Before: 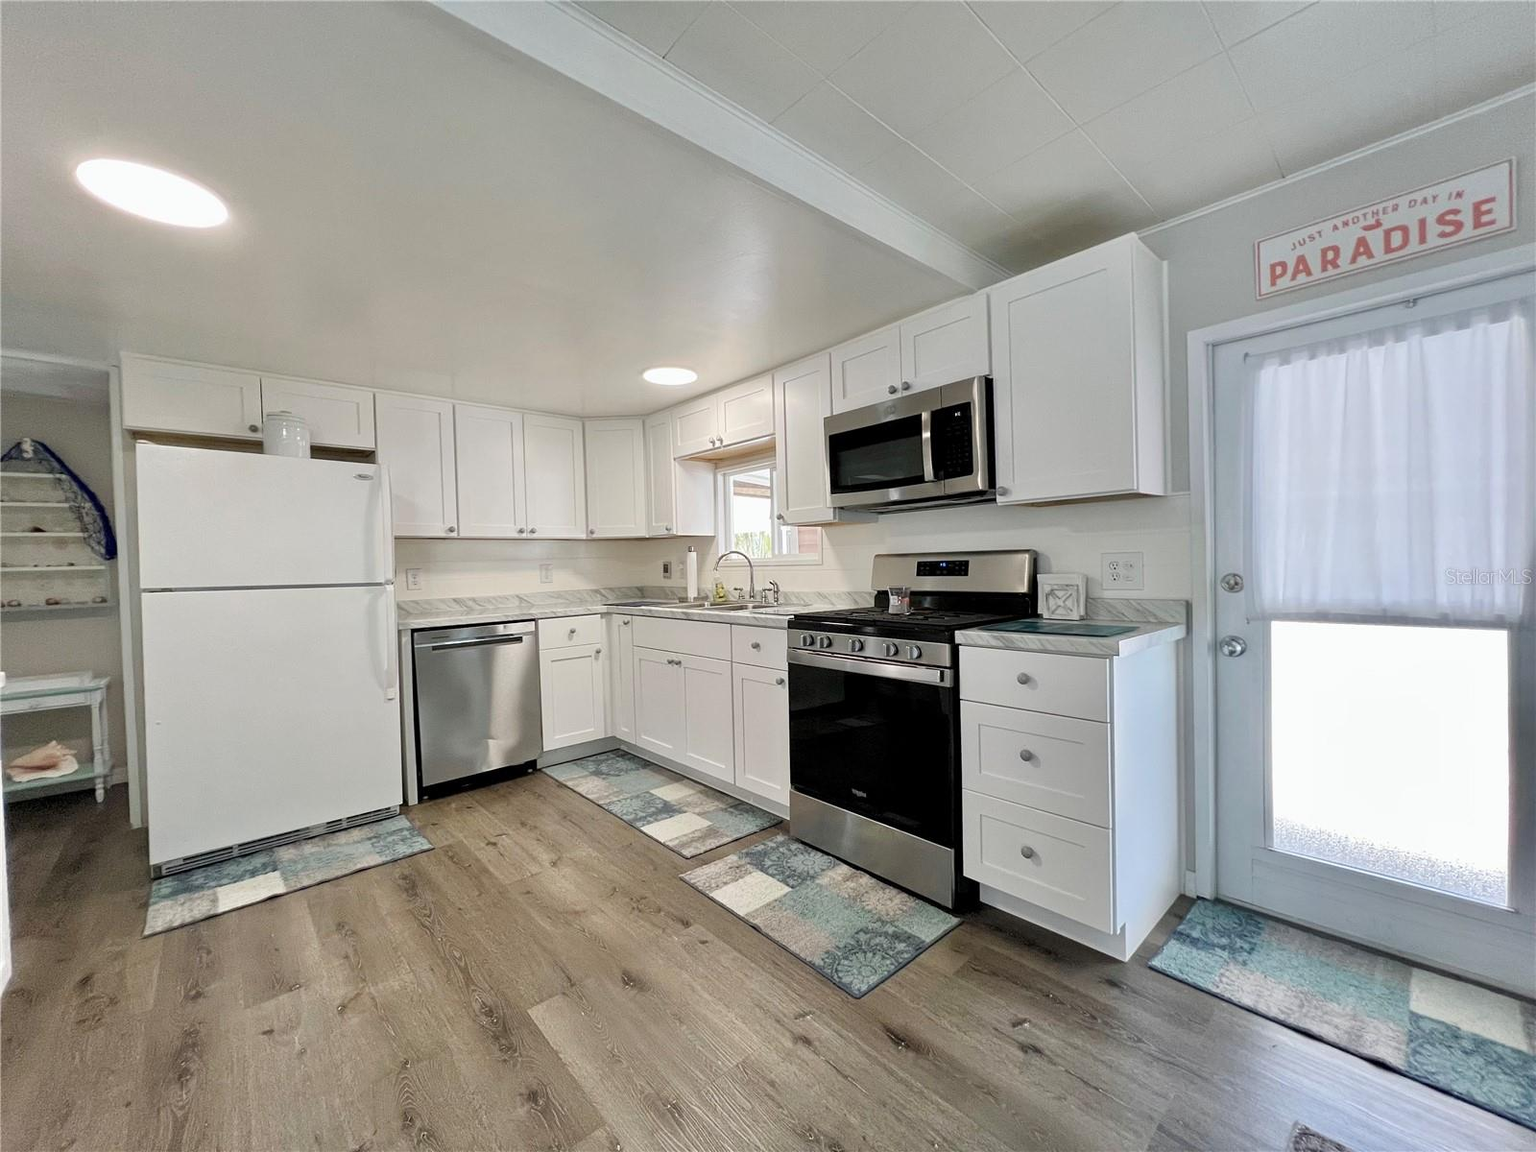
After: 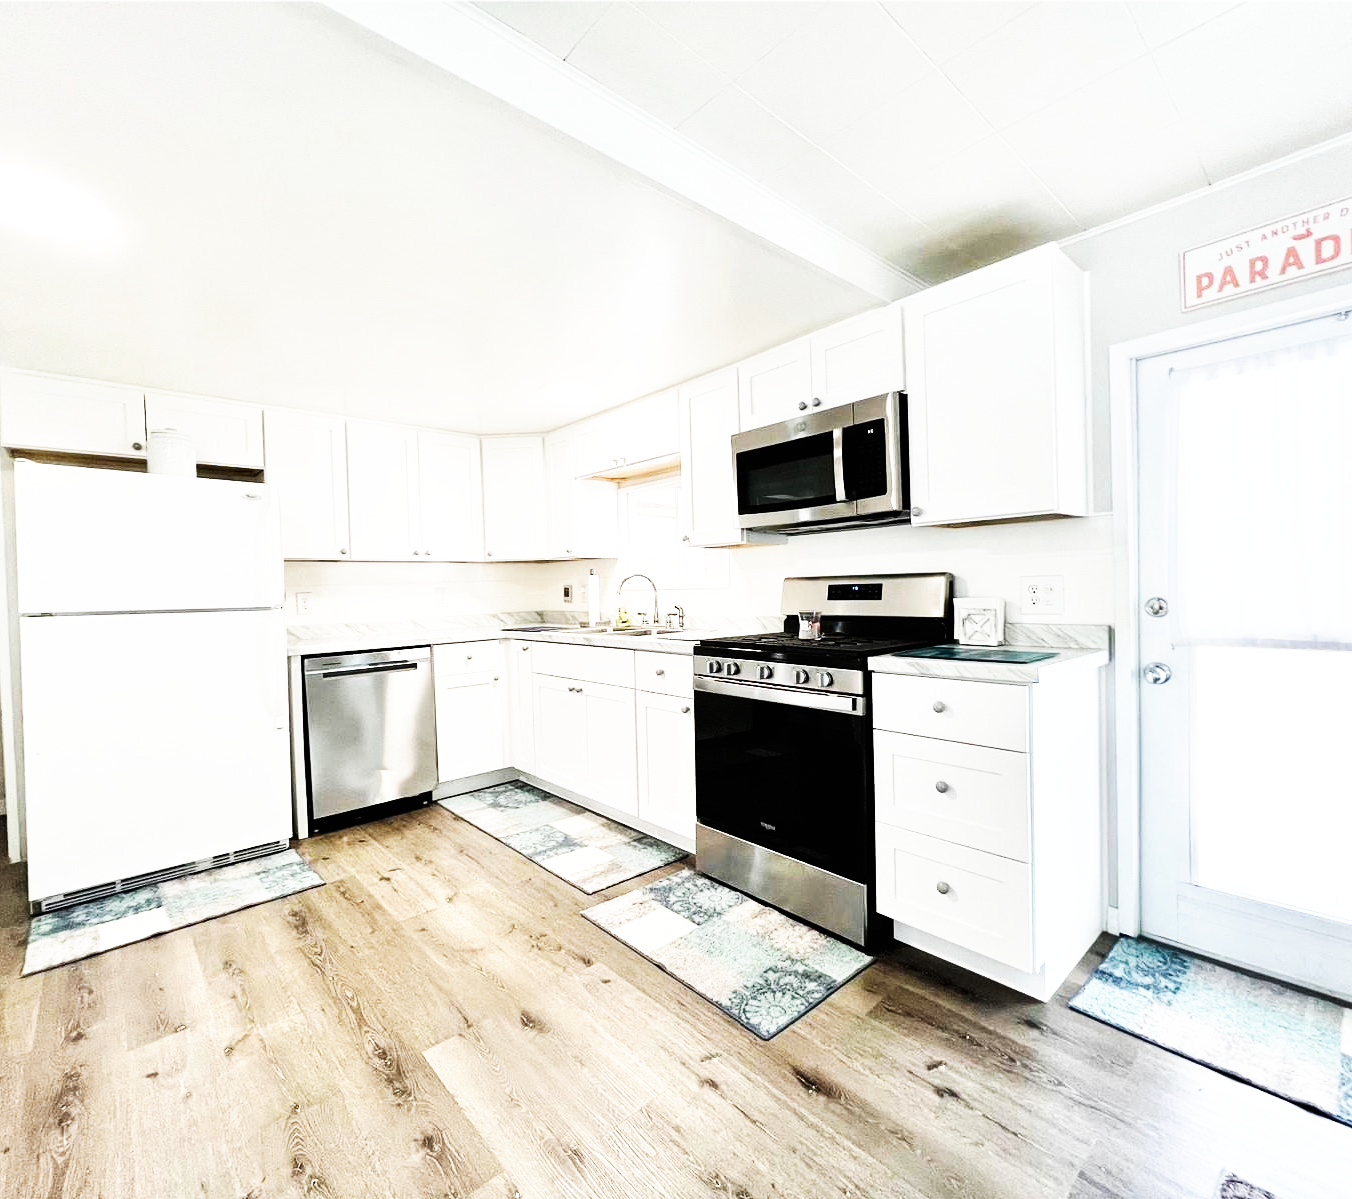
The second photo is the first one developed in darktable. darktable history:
base curve: curves: ch0 [(0, 0) (0.007, 0.004) (0.027, 0.03) (0.046, 0.07) (0.207, 0.54) (0.442, 0.872) (0.673, 0.972) (1, 1)], preserve colors none
tone equalizer: -8 EV -0.718 EV, -7 EV -0.738 EV, -6 EV -0.6 EV, -5 EV -0.418 EV, -3 EV 0.391 EV, -2 EV 0.6 EV, -1 EV 0.7 EV, +0 EV 0.771 EV, edges refinement/feathering 500, mask exposure compensation -1.57 EV, preserve details no
crop: left 7.993%, right 7.472%
